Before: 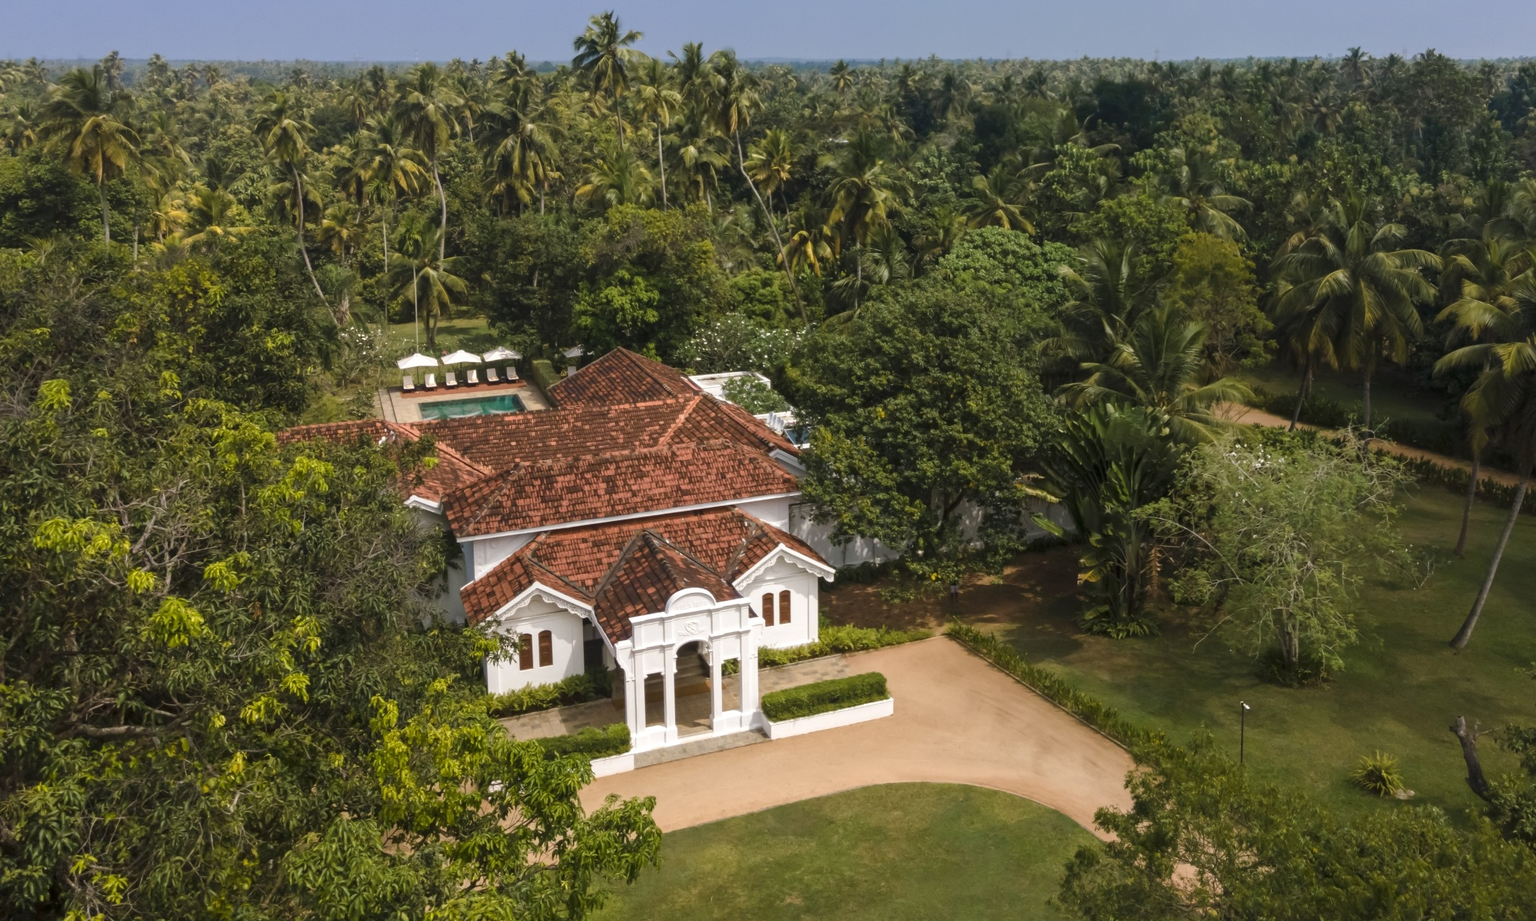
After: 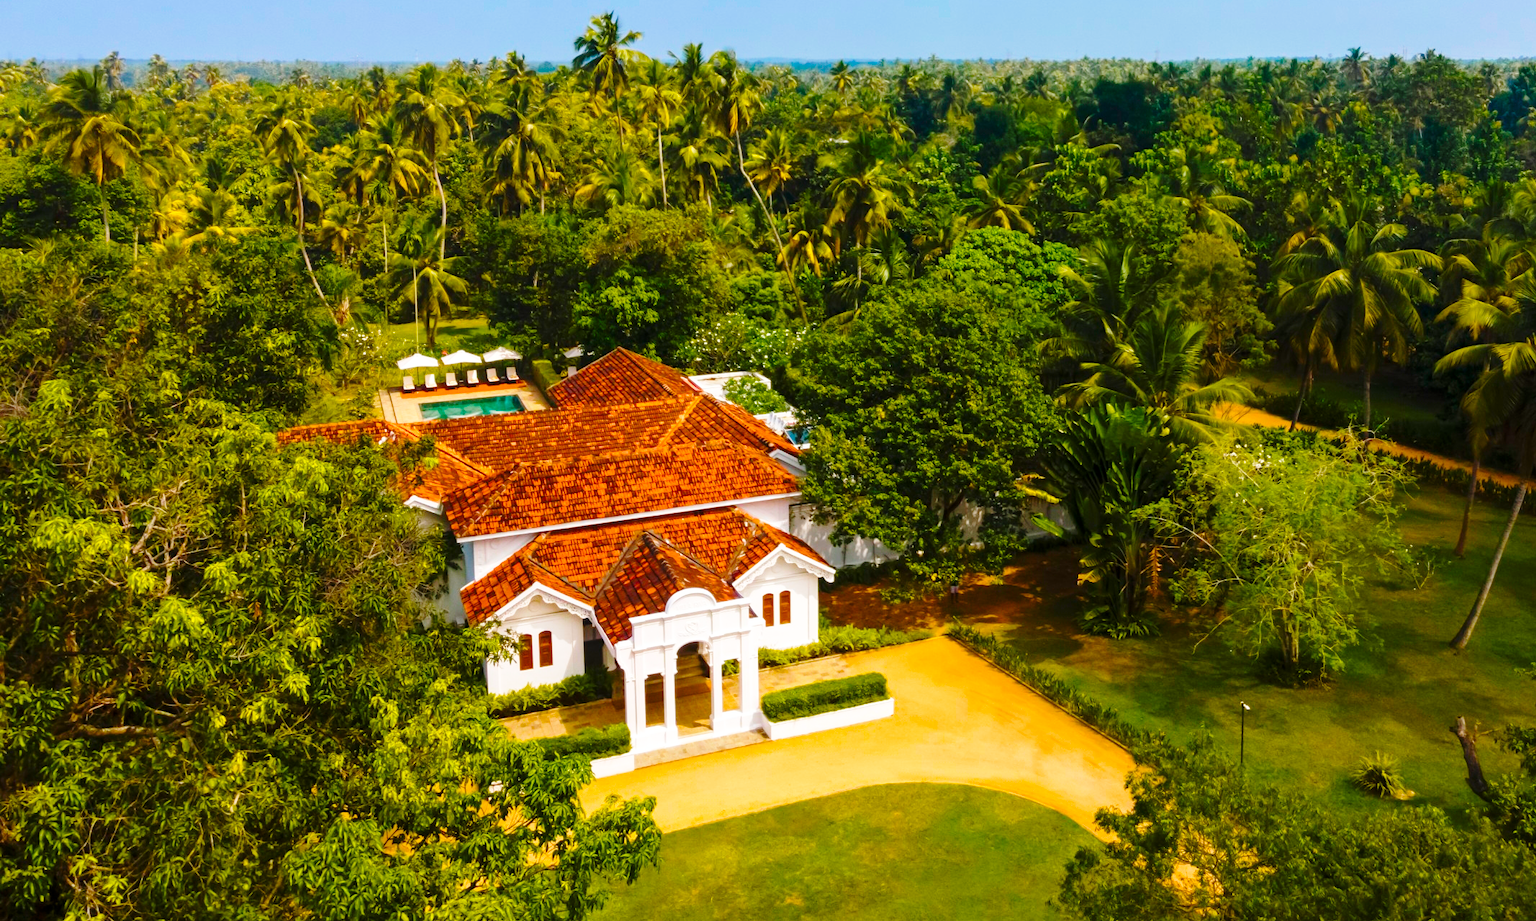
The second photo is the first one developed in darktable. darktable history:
color balance rgb: perceptual saturation grading › global saturation 100%
base curve: curves: ch0 [(0, 0) (0.028, 0.03) (0.121, 0.232) (0.46, 0.748) (0.859, 0.968) (1, 1)], preserve colors none
